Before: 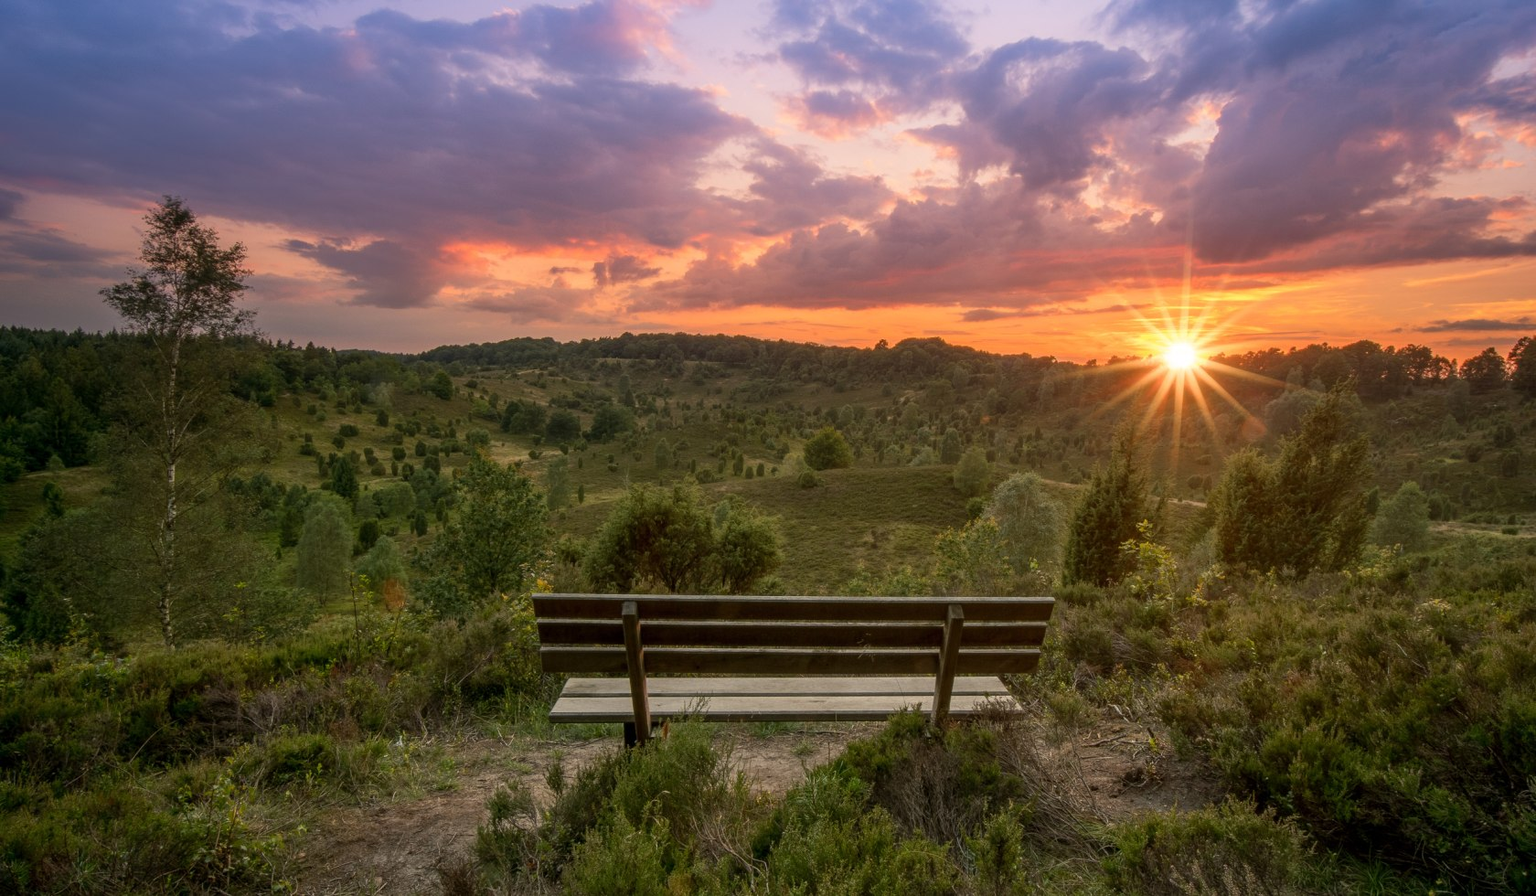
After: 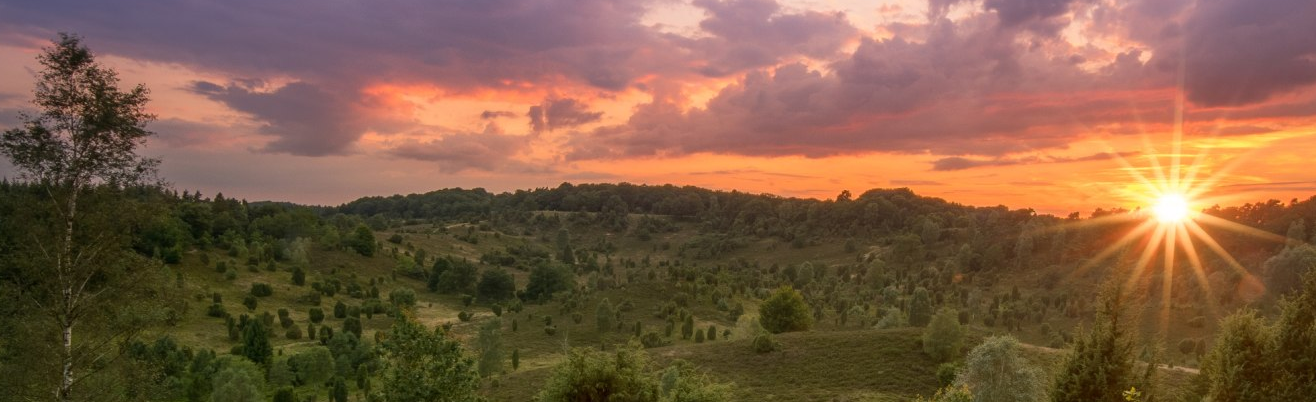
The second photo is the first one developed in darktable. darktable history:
crop: left 7.165%, top 18.49%, right 14.49%, bottom 40.474%
